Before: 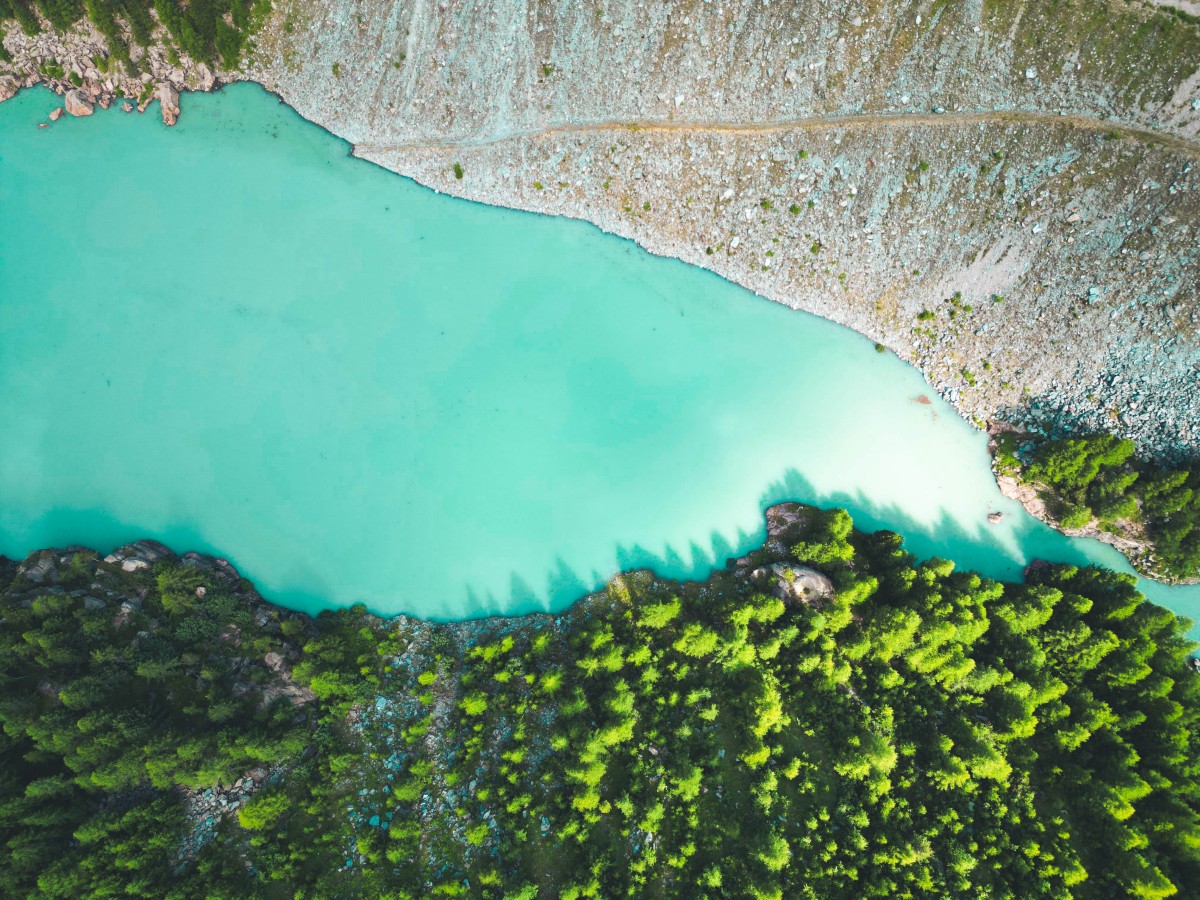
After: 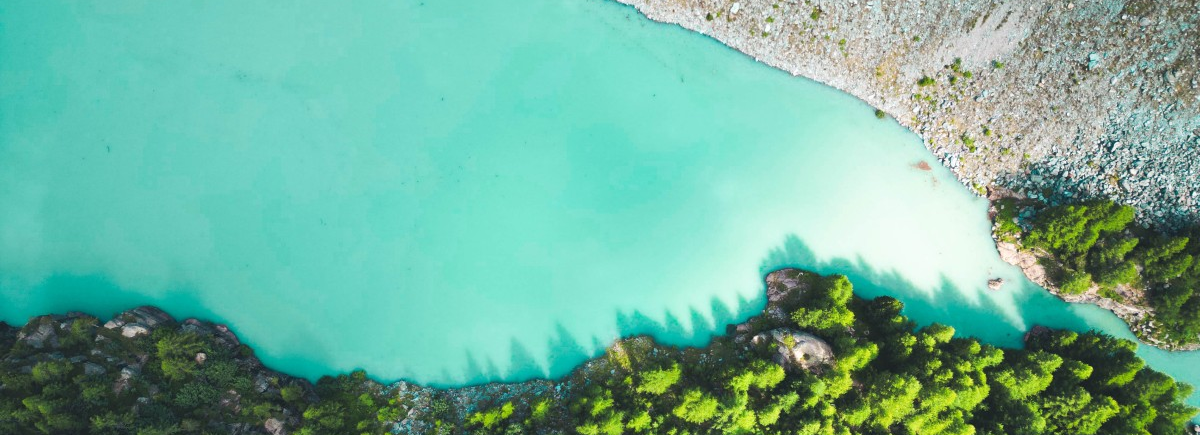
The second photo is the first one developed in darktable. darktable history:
crop and rotate: top 26.056%, bottom 25.543%
color balance rgb: global vibrance -1%, saturation formula JzAzBz (2021)
